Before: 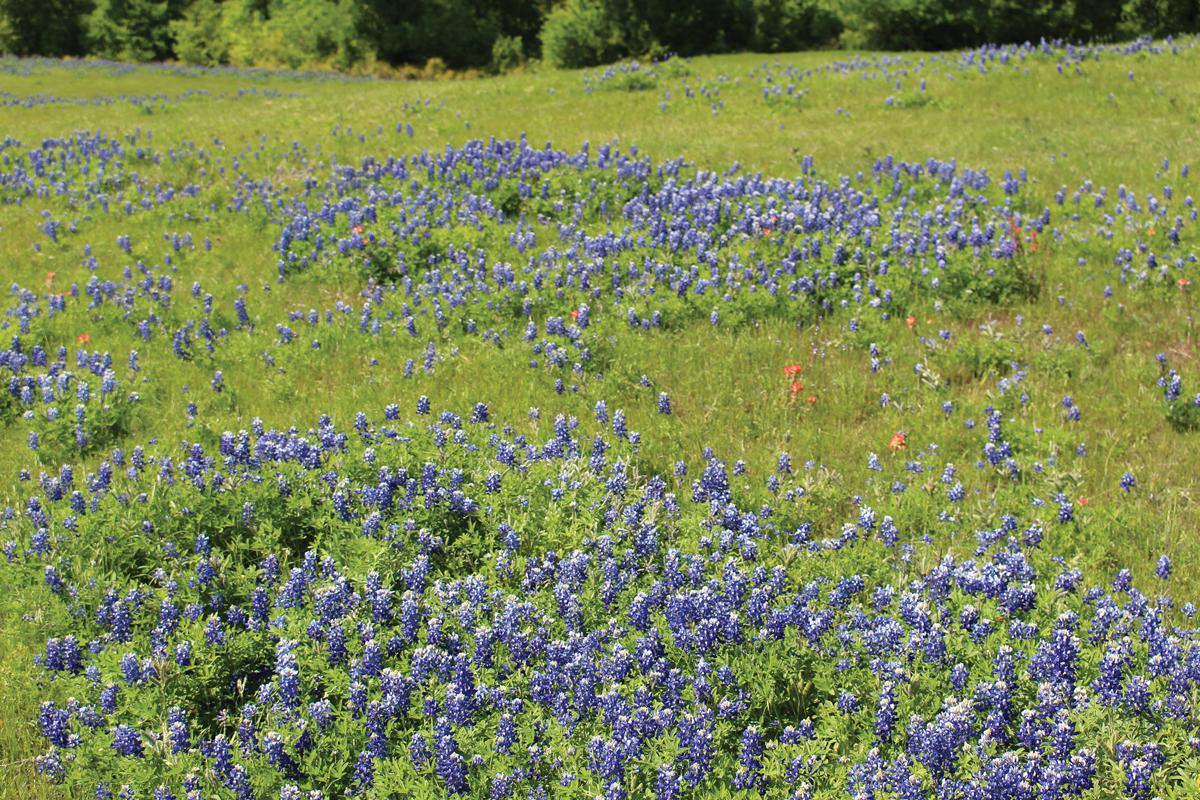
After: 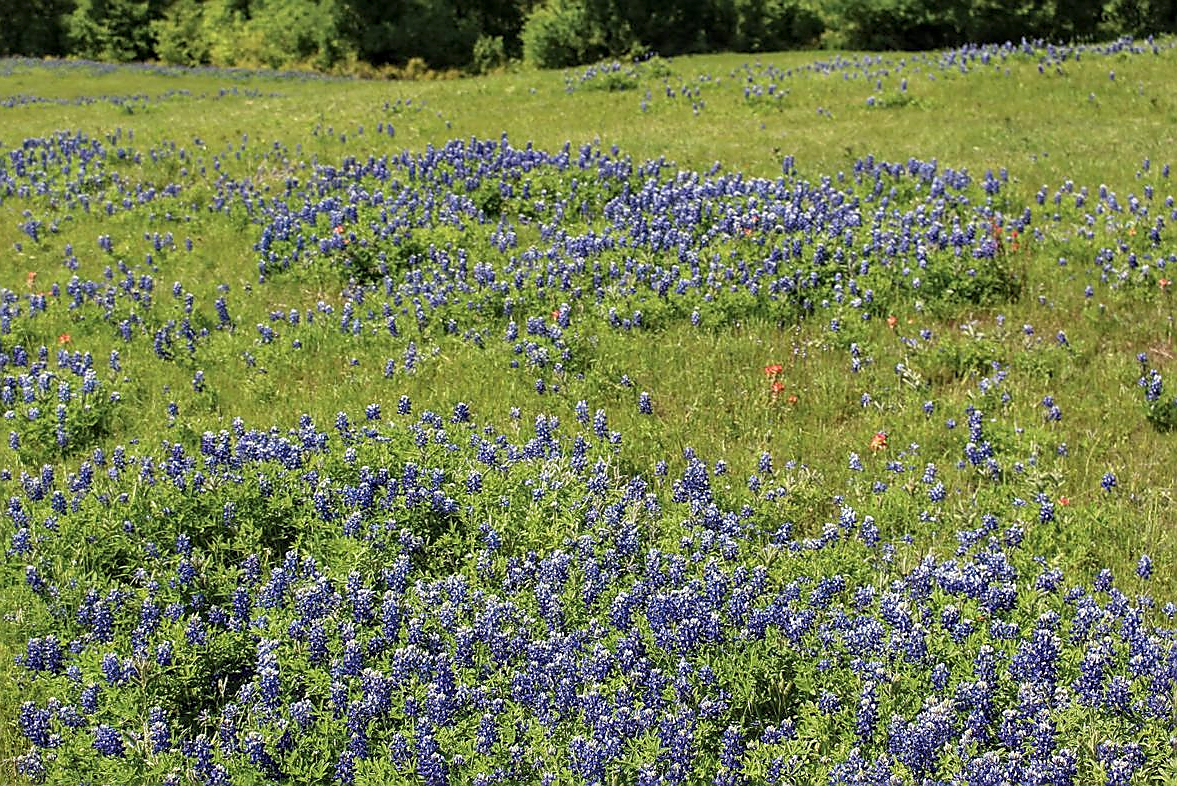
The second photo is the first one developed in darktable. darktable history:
exposure: exposure -0.205 EV, compensate highlight preservation false
crop: left 1.631%, right 0.278%, bottom 1.722%
local contrast: highlights 61%, detail 143%, midtone range 0.432
sharpen: radius 1.349, amount 1.259, threshold 0.751
